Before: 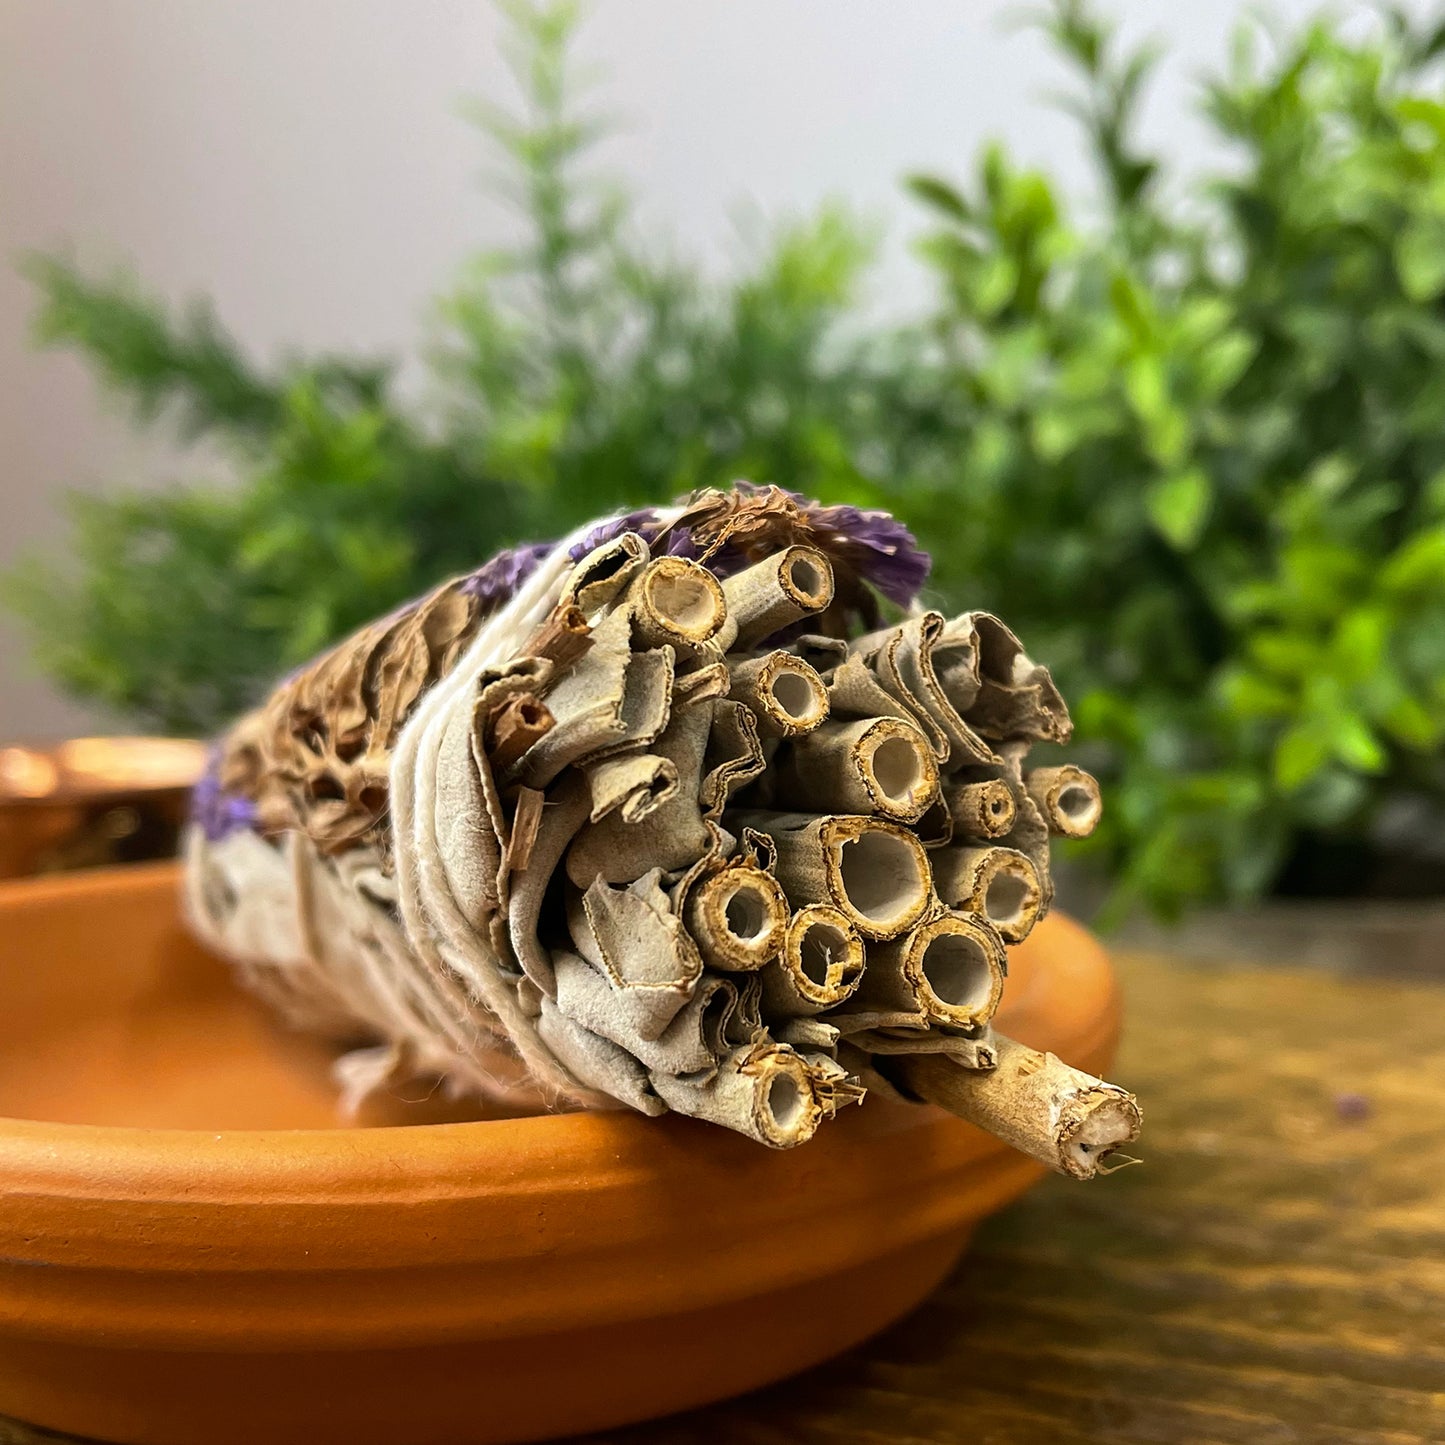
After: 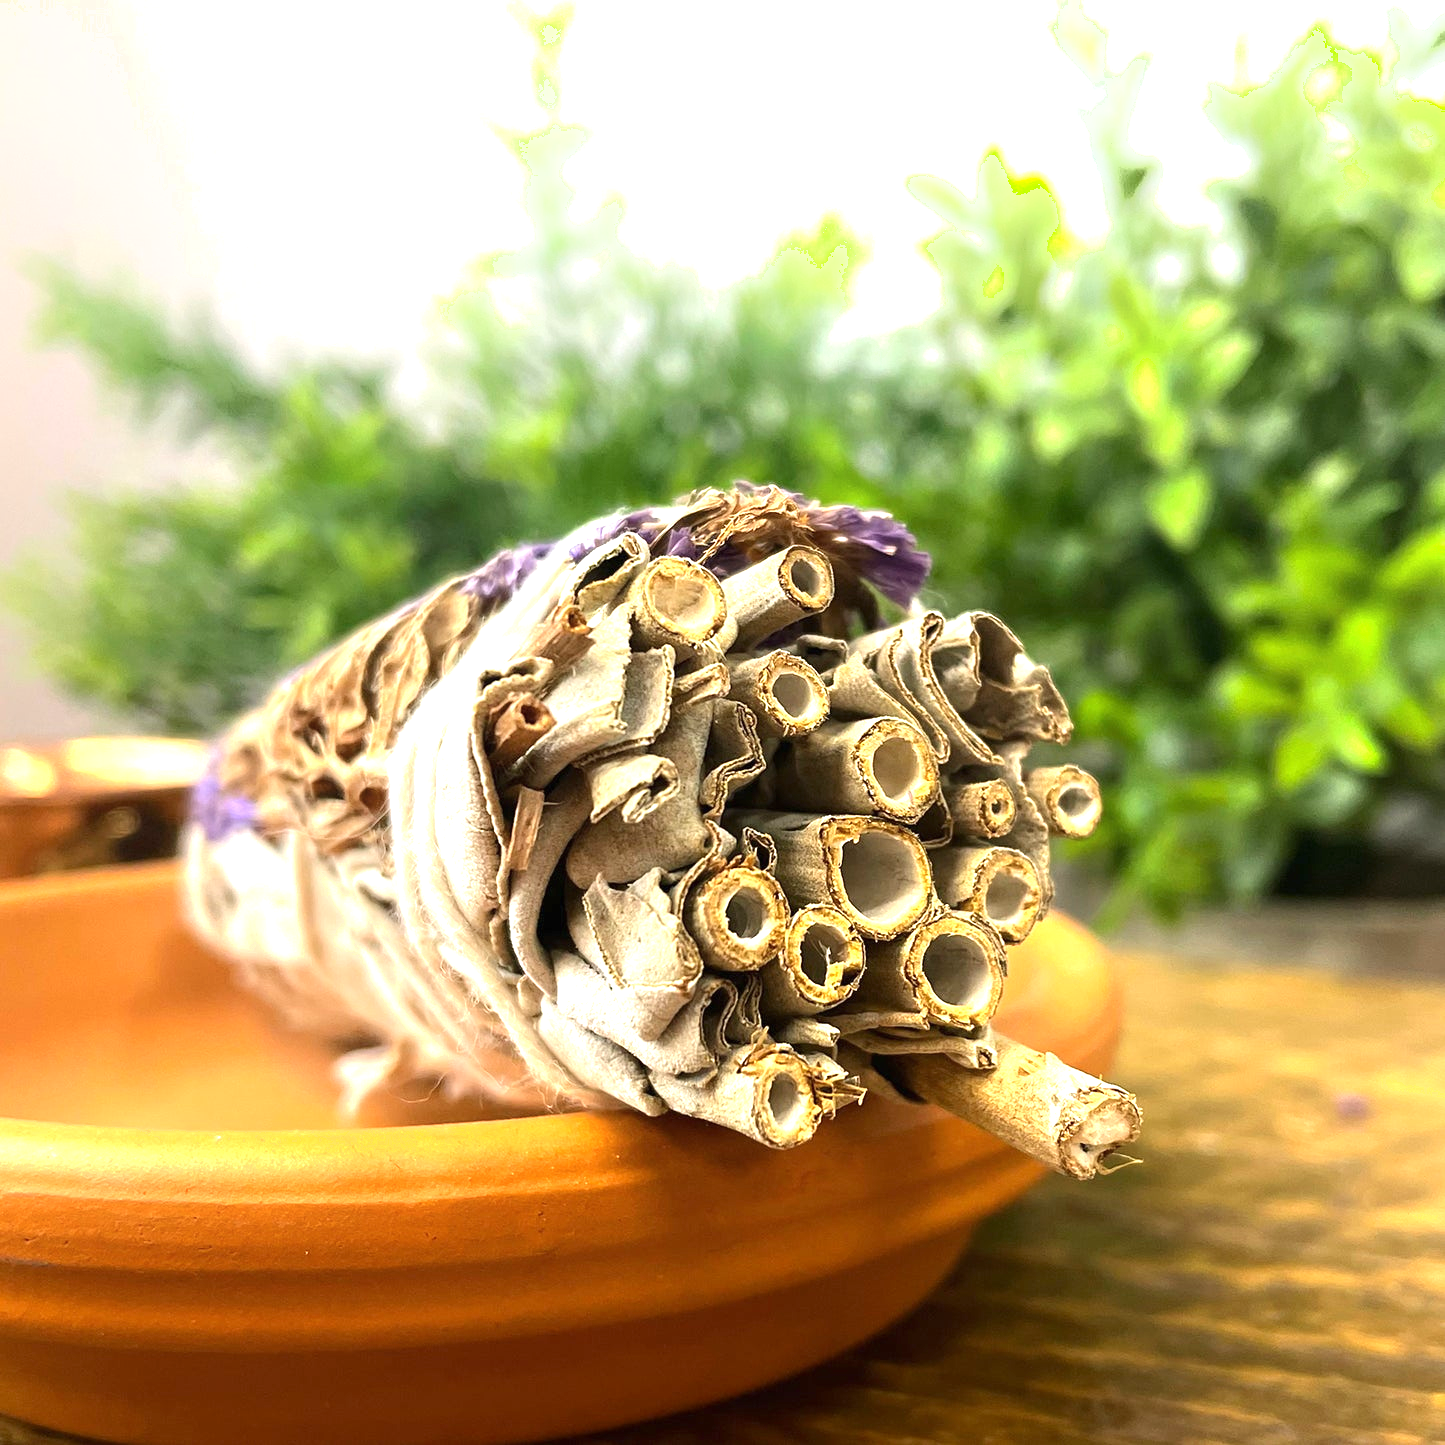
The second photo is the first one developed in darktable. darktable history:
shadows and highlights: shadows -25.32, highlights 48.34, soften with gaussian
exposure: black level correction 0, exposure 1.104 EV, compensate highlight preservation false
